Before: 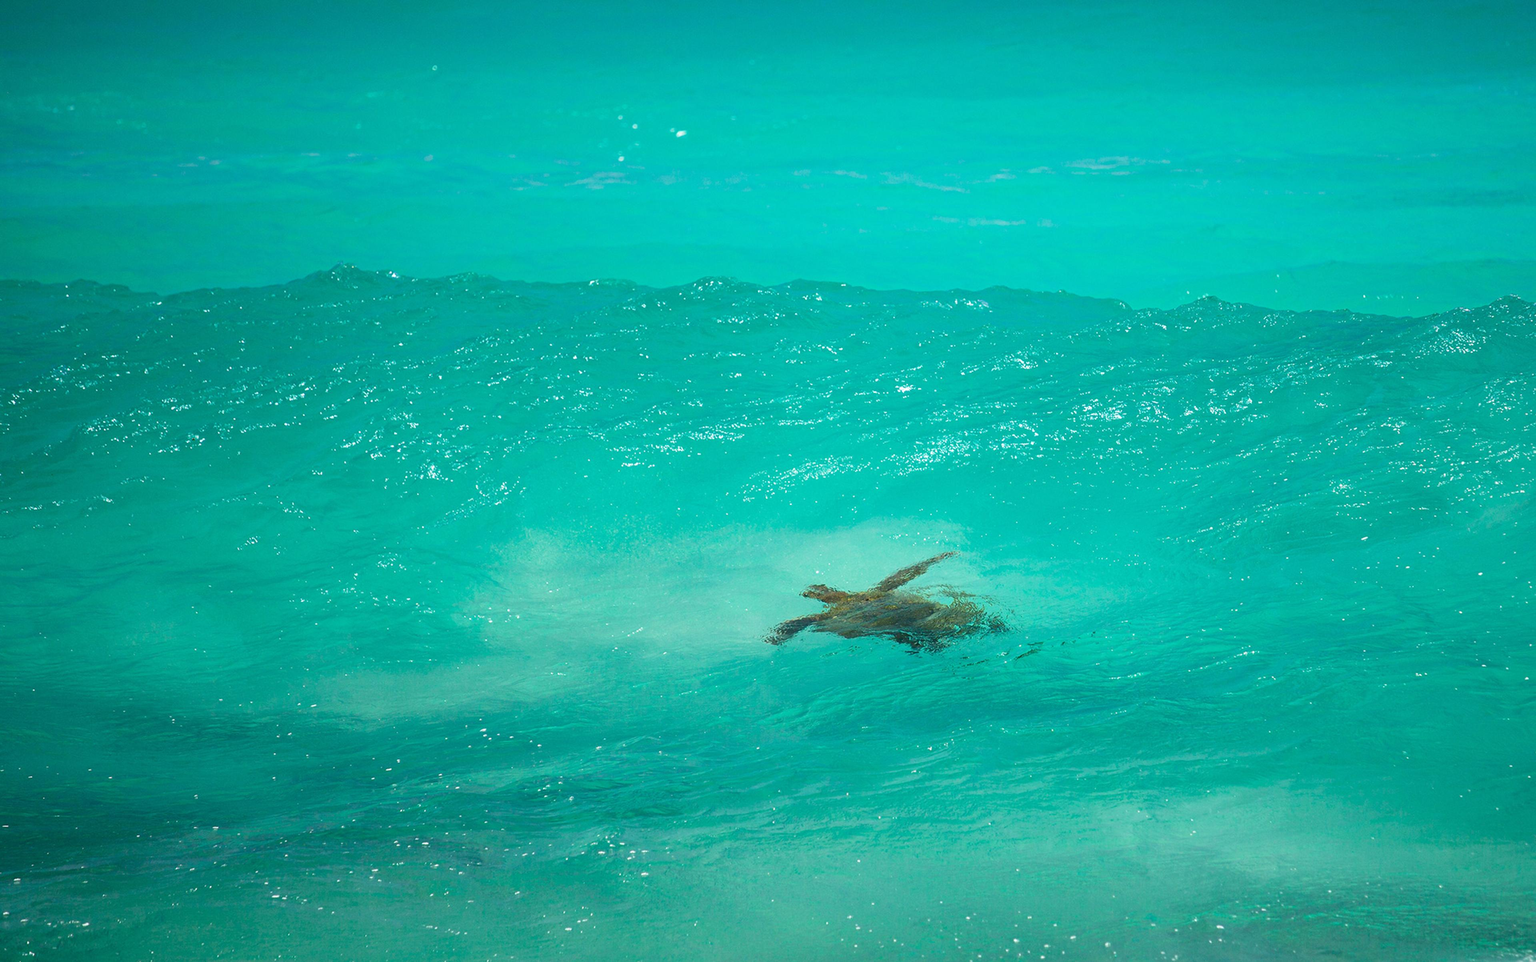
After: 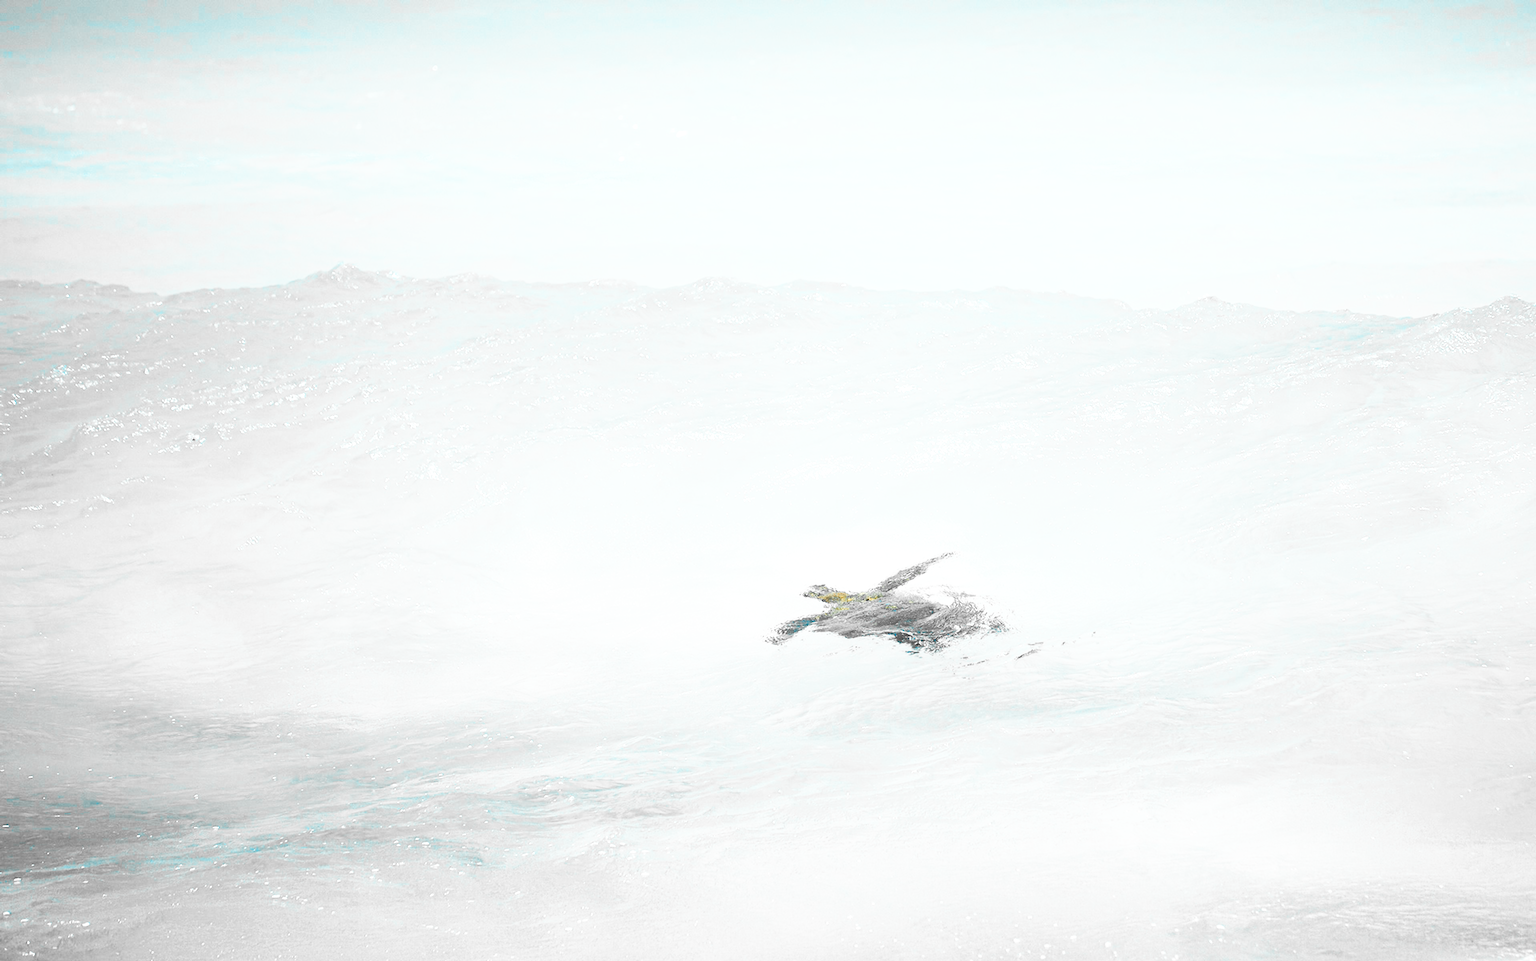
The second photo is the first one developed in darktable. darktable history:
base curve: curves: ch0 [(0, 0) (0.007, 0.004) (0.027, 0.03) (0.046, 0.07) (0.207, 0.54) (0.442, 0.872) (0.673, 0.972) (1, 1)], preserve colors none
exposure: black level correction 0, exposure 0.701 EV, compensate exposure bias true, compensate highlight preservation false
tone equalizer: mask exposure compensation -0.51 EV
color zones: curves: ch0 [(0, 0.363) (0.128, 0.373) (0.25, 0.5) (0.402, 0.407) (0.521, 0.525) (0.63, 0.559) (0.729, 0.662) (0.867, 0.471)]; ch1 [(0, 0.515) (0.136, 0.618) (0.25, 0.5) (0.378, 0) (0.516, 0) (0.622, 0.593) (0.737, 0.819) (0.87, 0.593)]; ch2 [(0, 0.529) (0.128, 0.471) (0.282, 0.451) (0.386, 0.662) (0.516, 0.525) (0.633, 0.554) (0.75, 0.62) (0.875, 0.441)]
